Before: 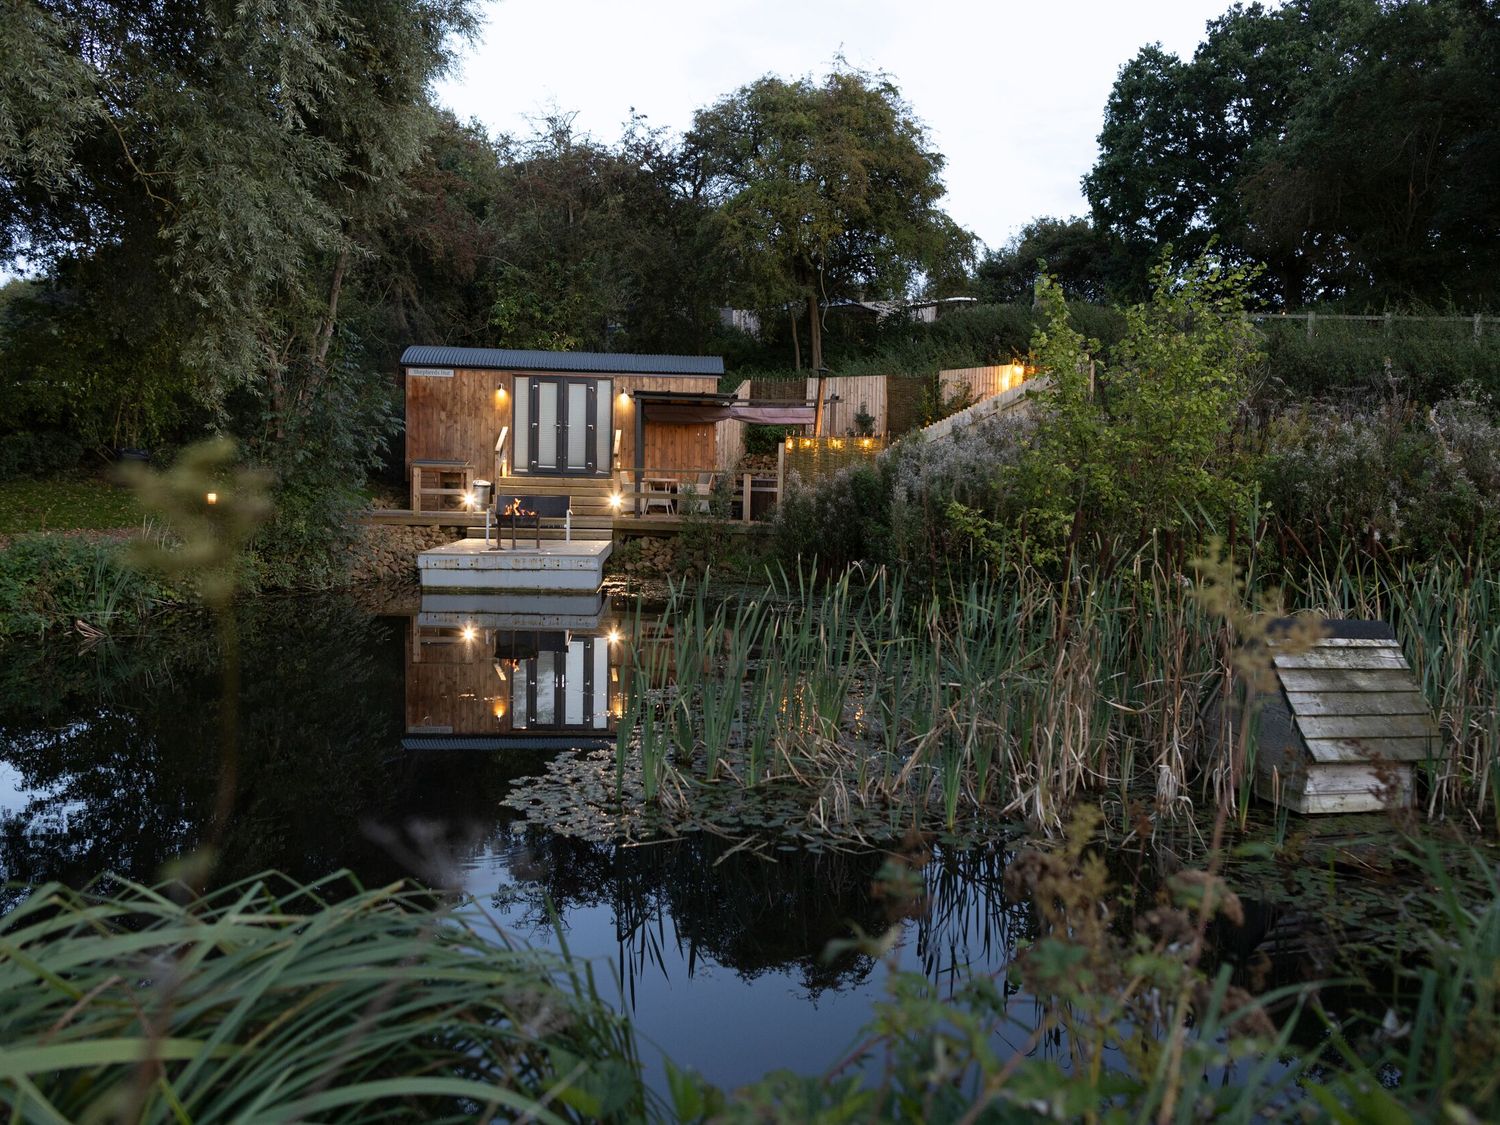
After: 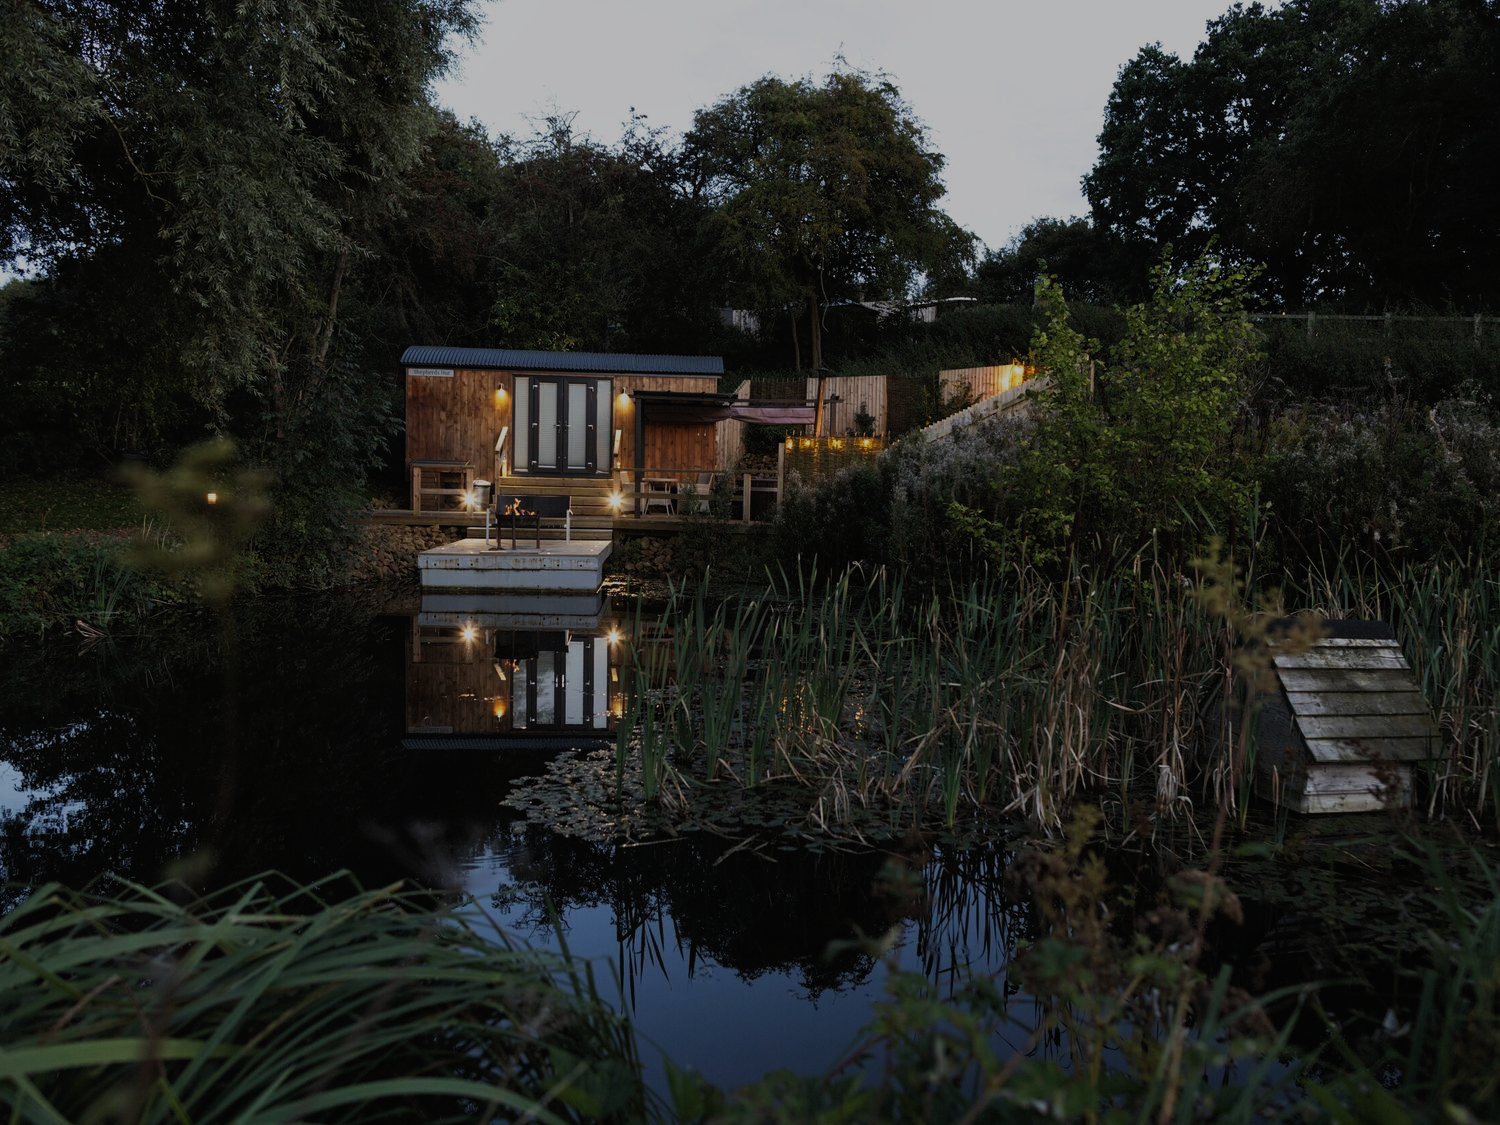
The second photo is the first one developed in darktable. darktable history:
local contrast: highlights 100%, shadows 100%, detail 119%, midtone range 0.2
exposure: black level correction -0.017, exposure -1.053 EV, compensate highlight preservation false
filmic rgb: black relative exposure -7.5 EV, white relative exposure 4.99 EV, hardness 3.34, contrast 1.3, preserve chrominance no, color science v5 (2021), contrast in shadows safe, contrast in highlights safe
